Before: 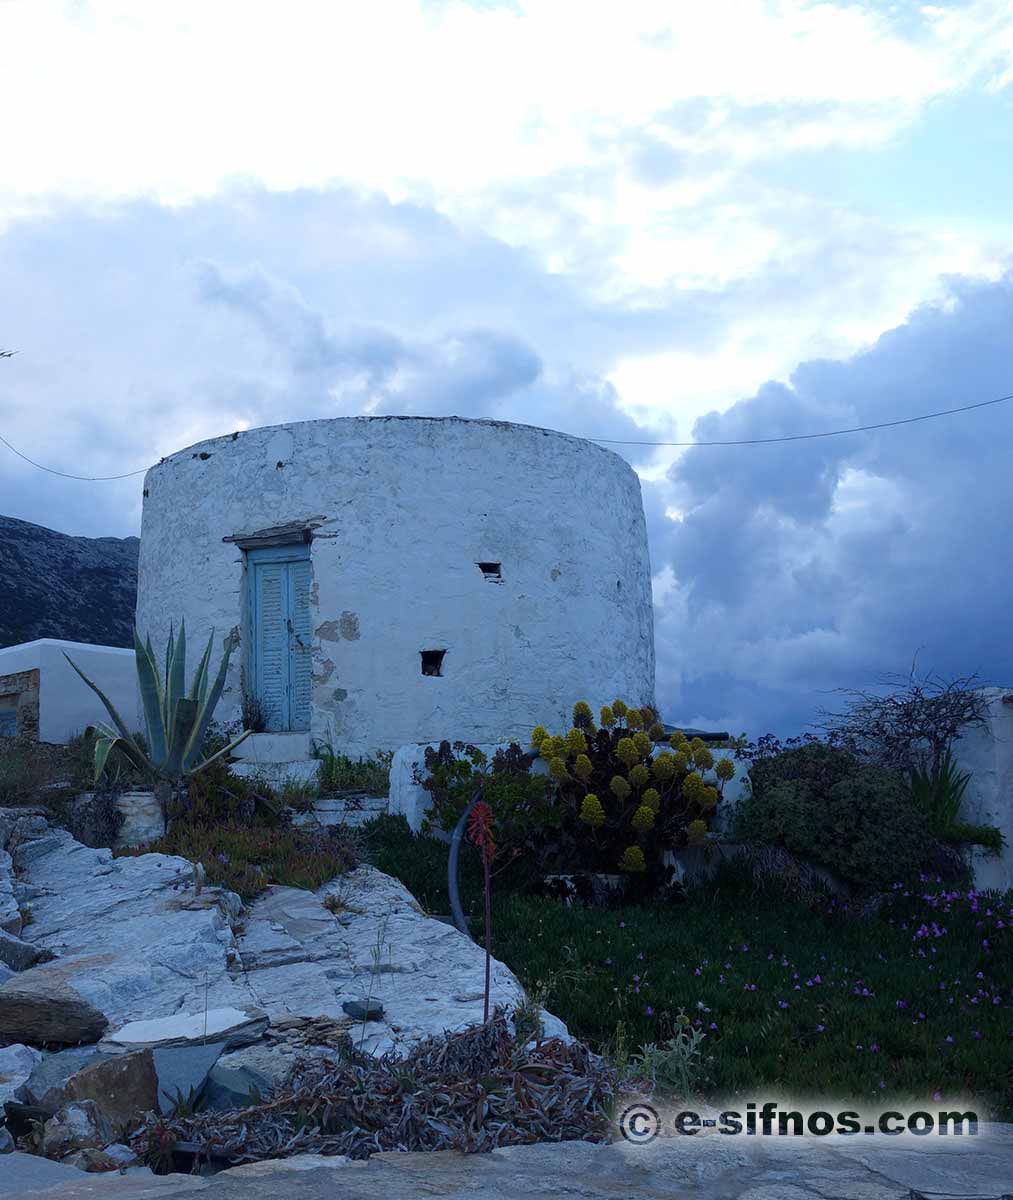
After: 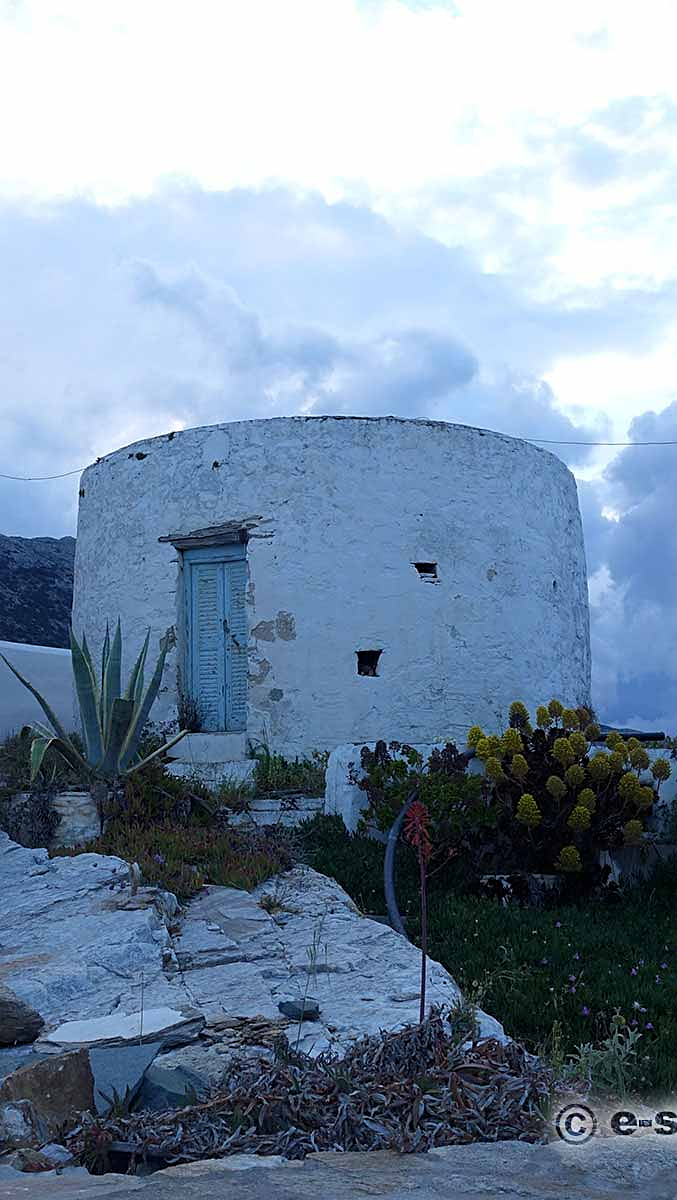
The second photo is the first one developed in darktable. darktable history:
sharpen: on, module defaults
crop and rotate: left 6.367%, right 26.759%
